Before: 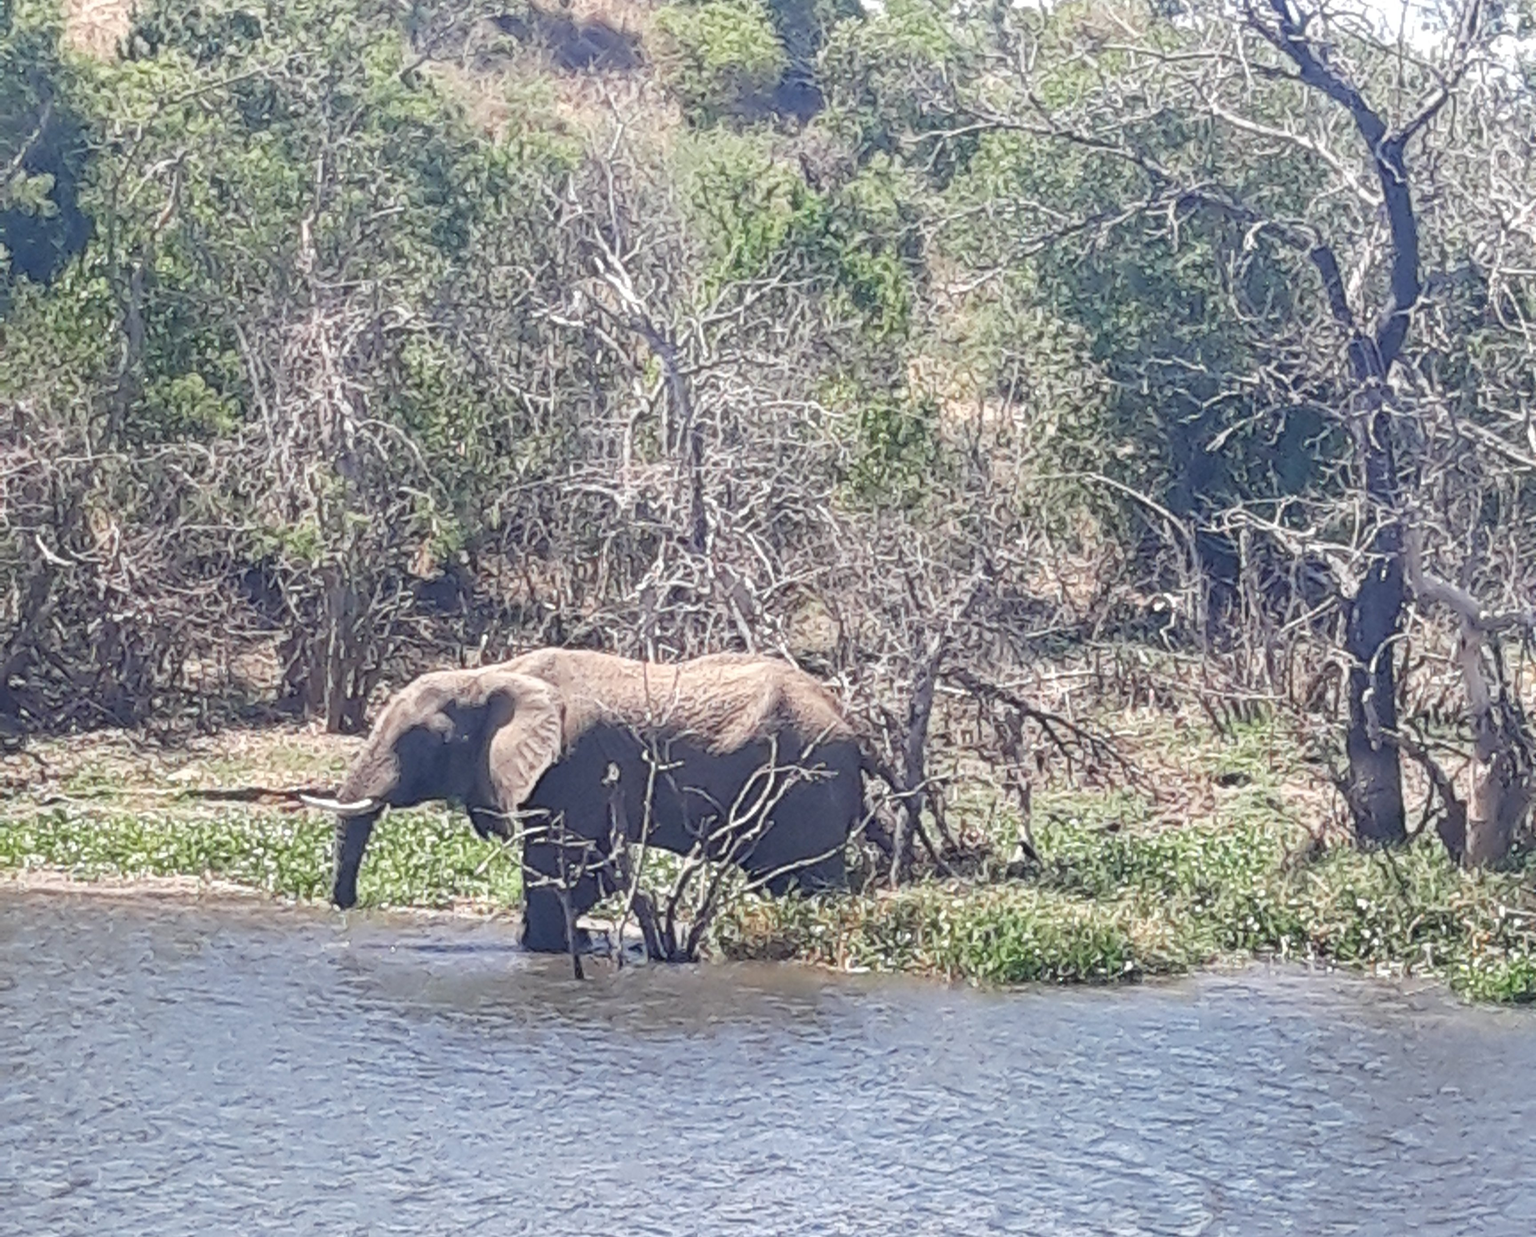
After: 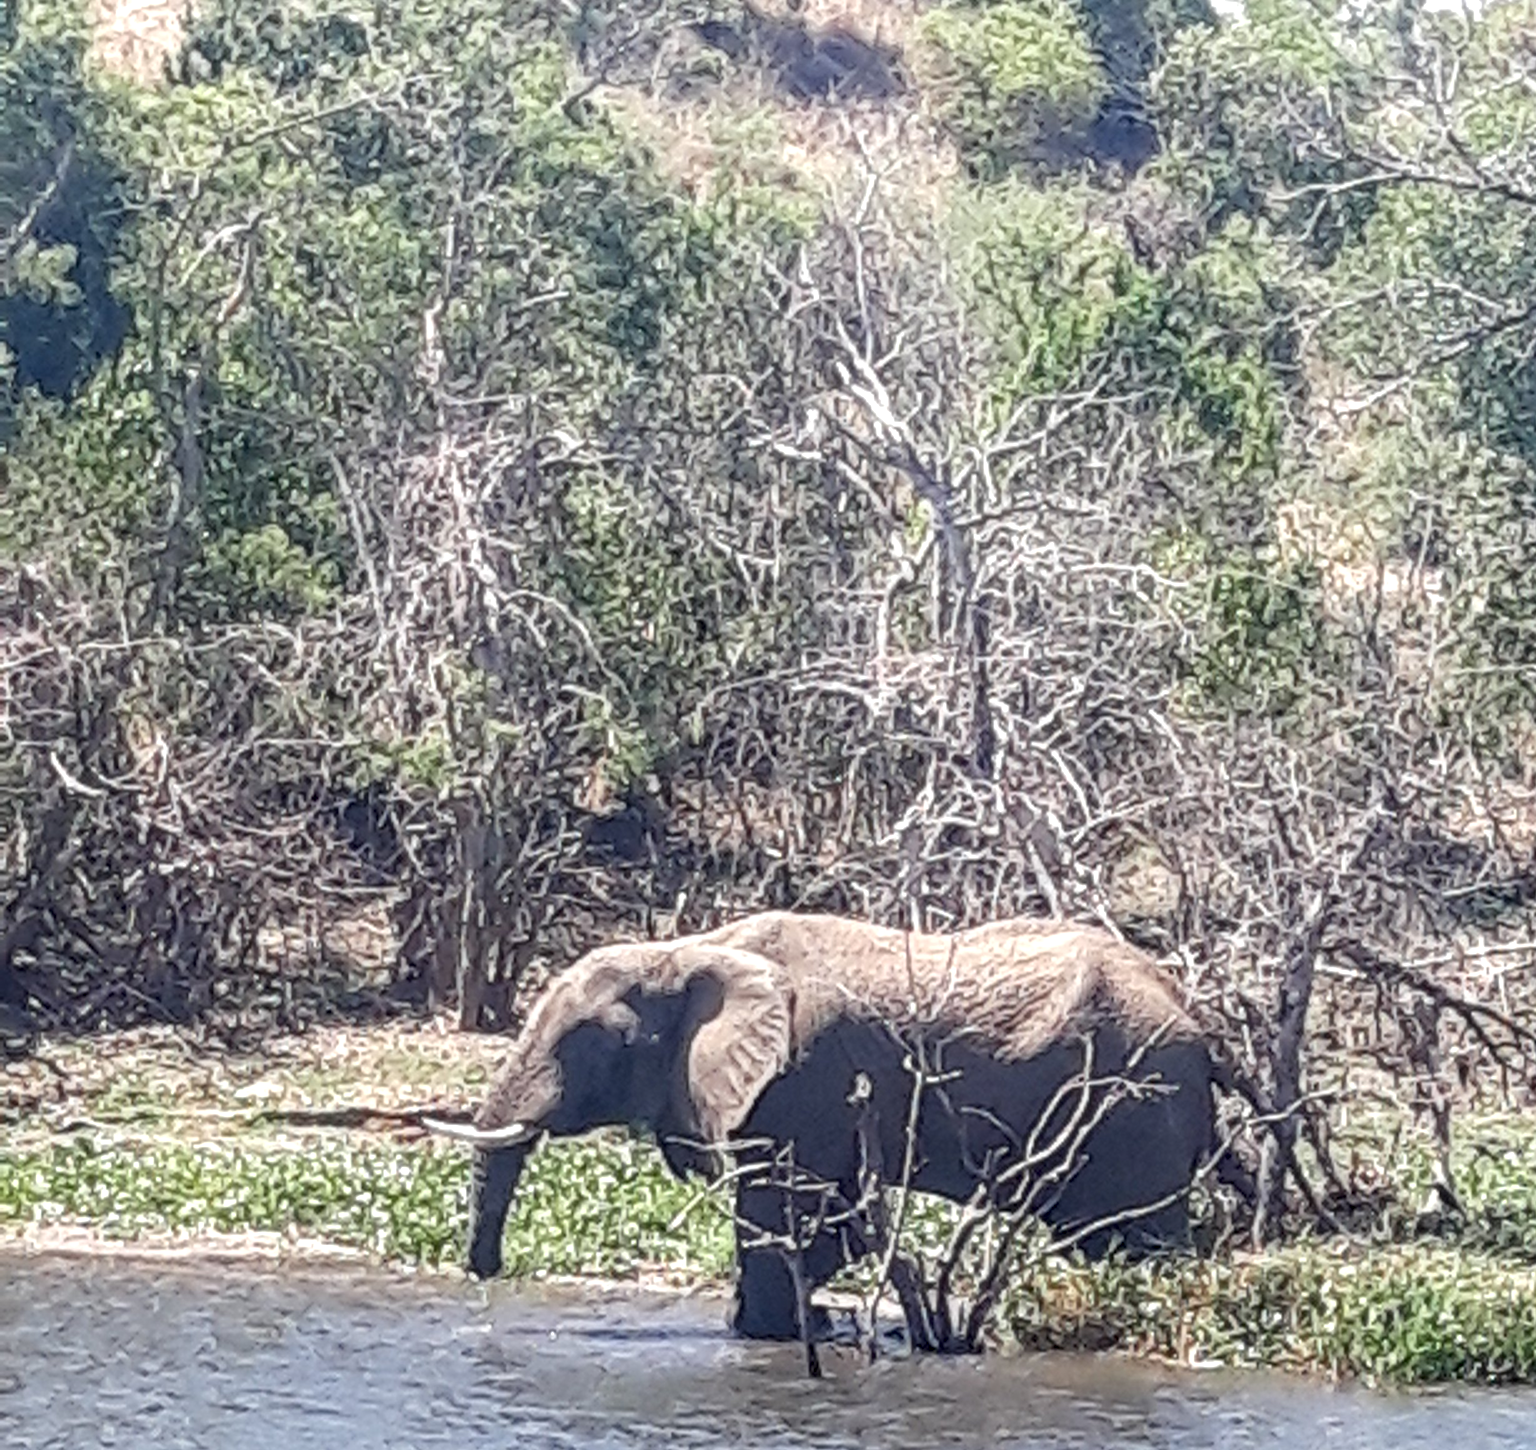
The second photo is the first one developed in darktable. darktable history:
local contrast: highlights 59%, detail 145%
shadows and highlights: shadows -70, highlights 35, soften with gaussian
exposure: compensate highlight preservation false
crop: right 28.885%, bottom 16.626%
